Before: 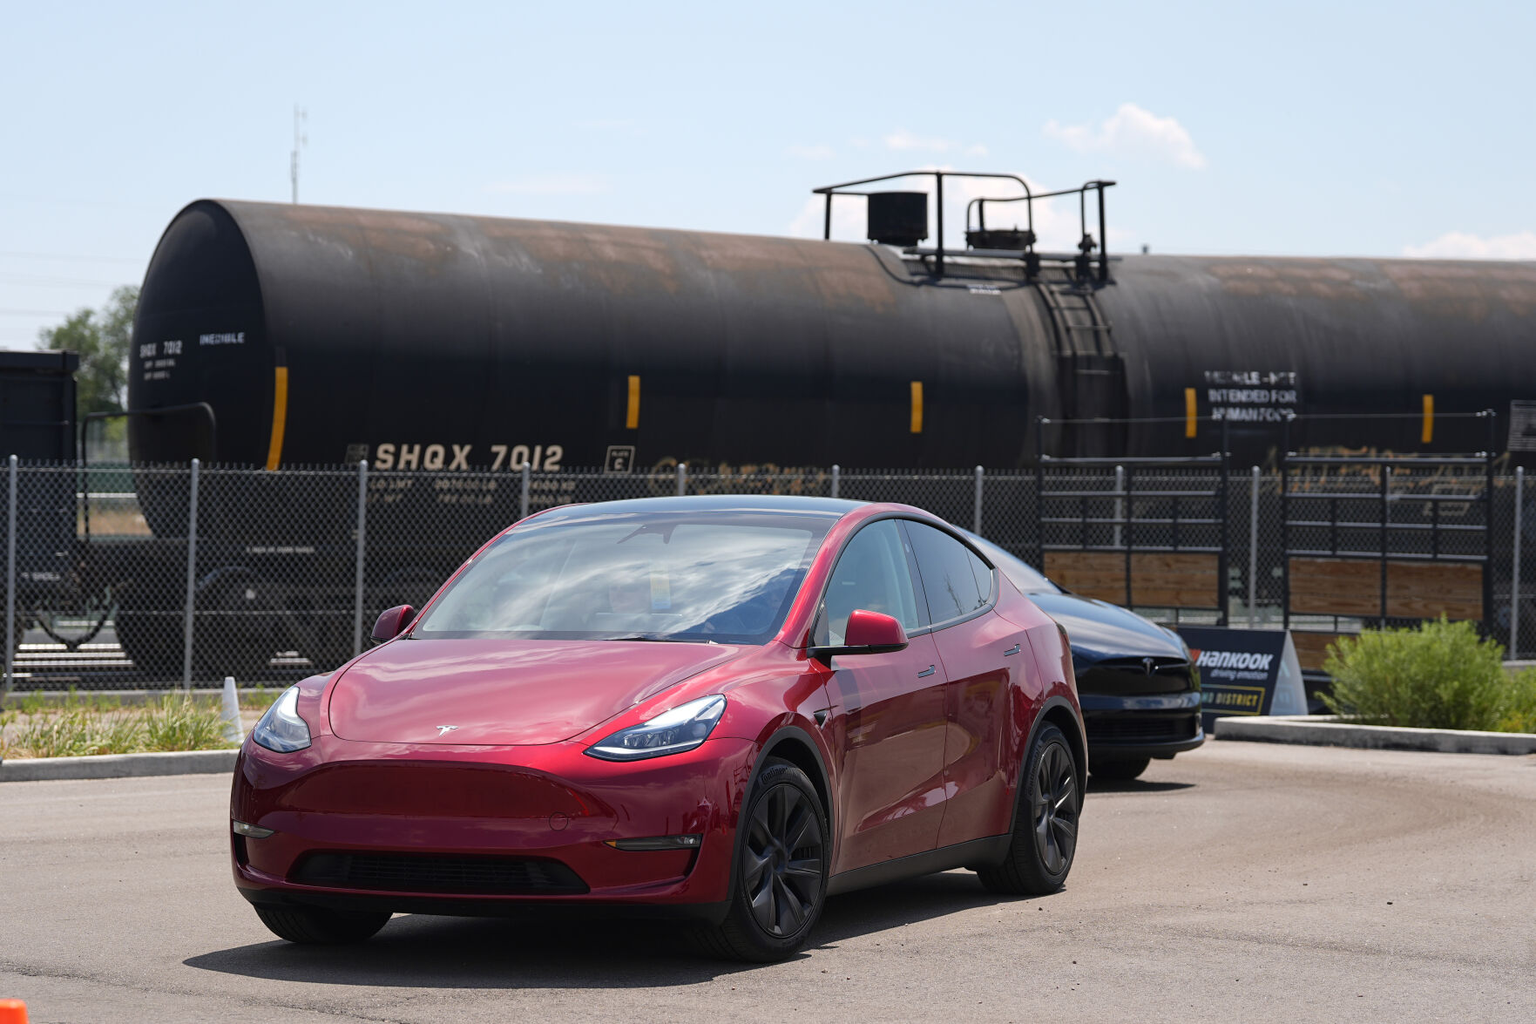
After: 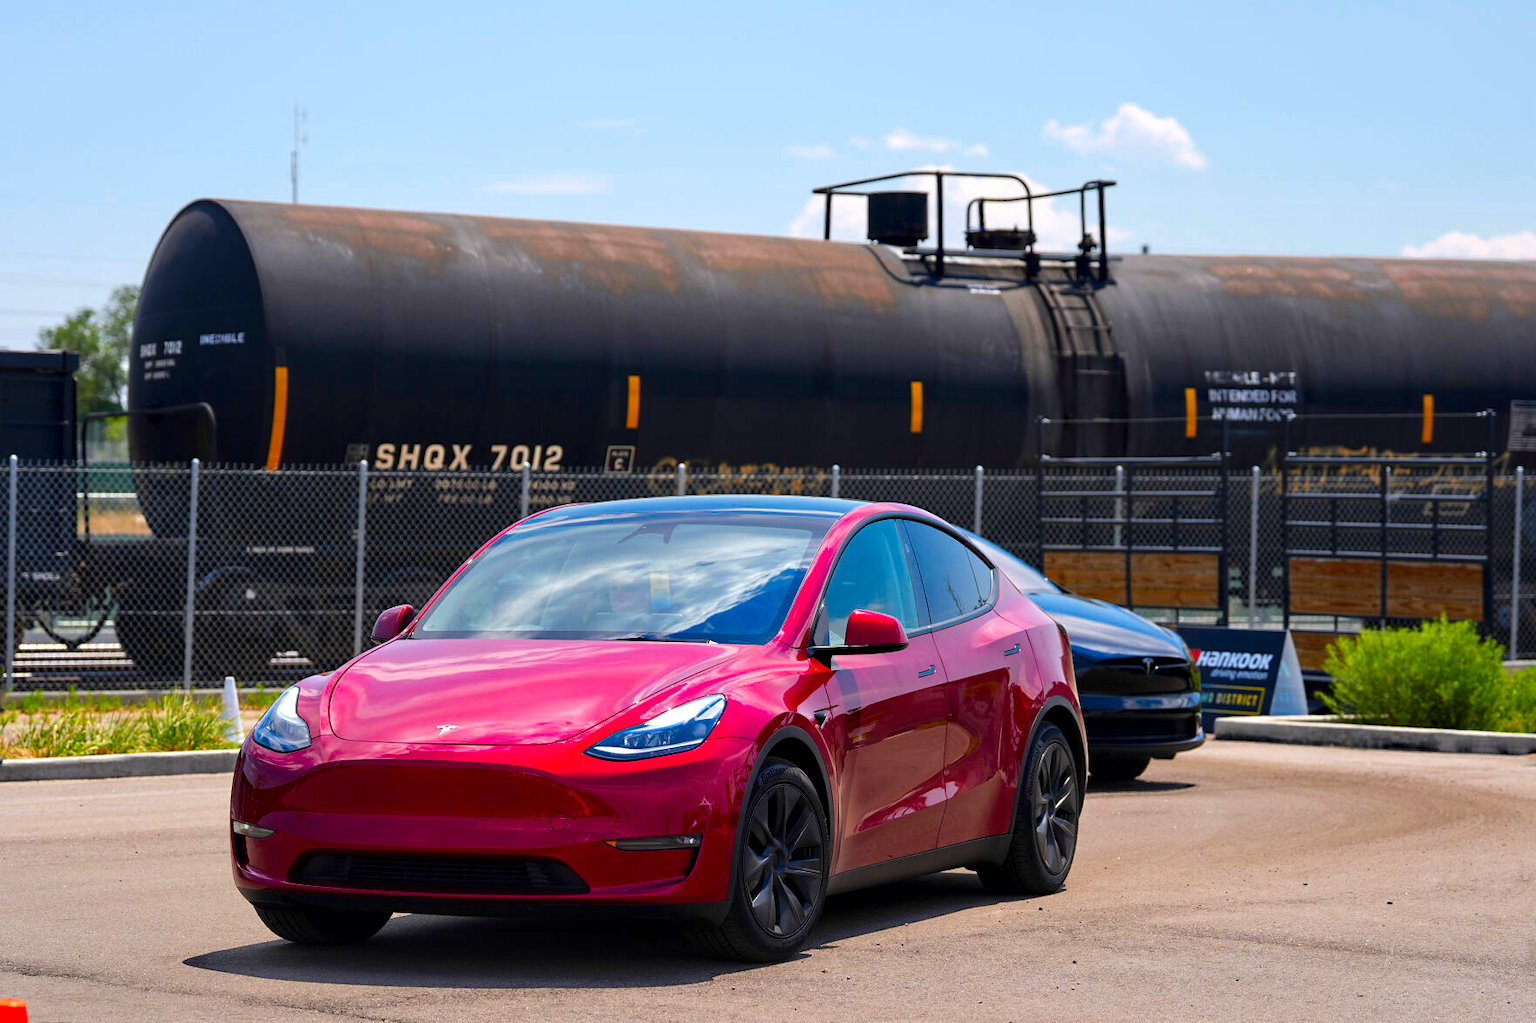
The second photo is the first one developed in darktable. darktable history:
color correction: saturation 2.15
color zones: curves: ch0 [(0, 0.5) (0.143, 0.5) (0.286, 0.5) (0.429, 0.495) (0.571, 0.437) (0.714, 0.44) (0.857, 0.496) (1, 0.5)]
contrast equalizer: y [[0.586, 0.584, 0.576, 0.565, 0.552, 0.539], [0.5 ×6], [0.97, 0.959, 0.919, 0.859, 0.789, 0.717], [0 ×6], [0 ×6]]
